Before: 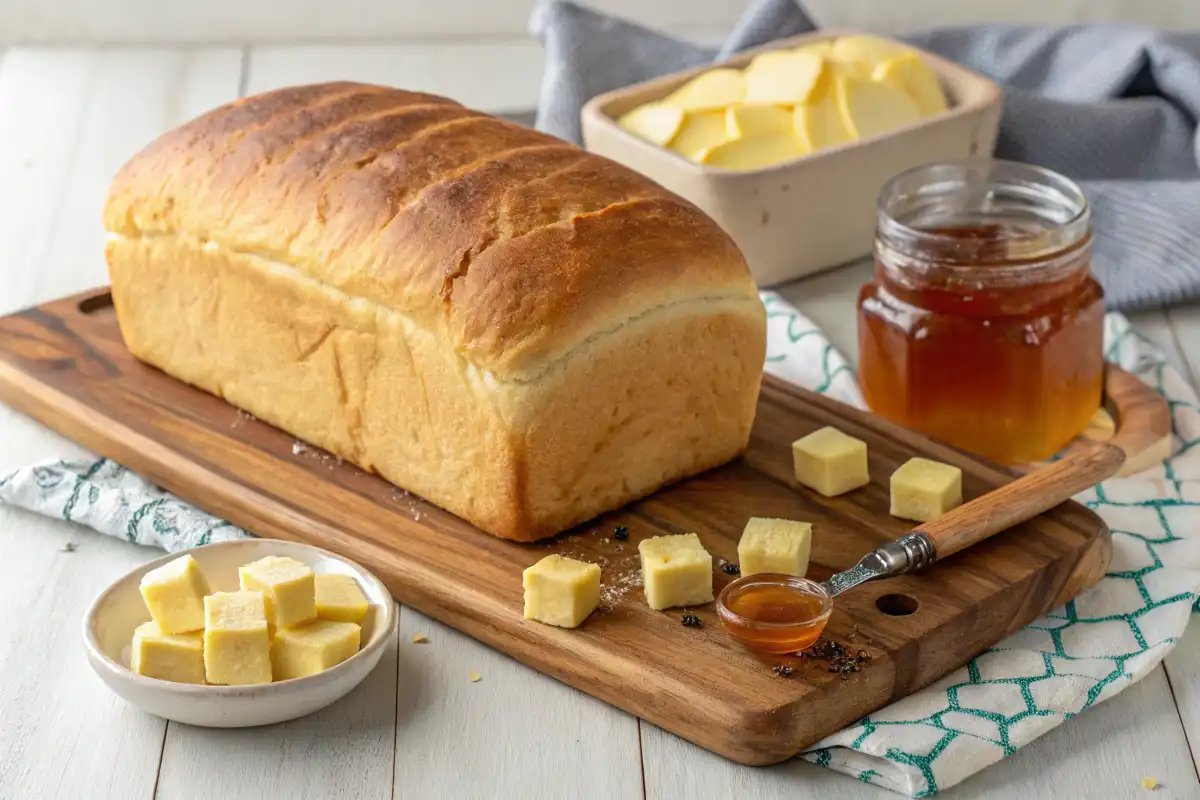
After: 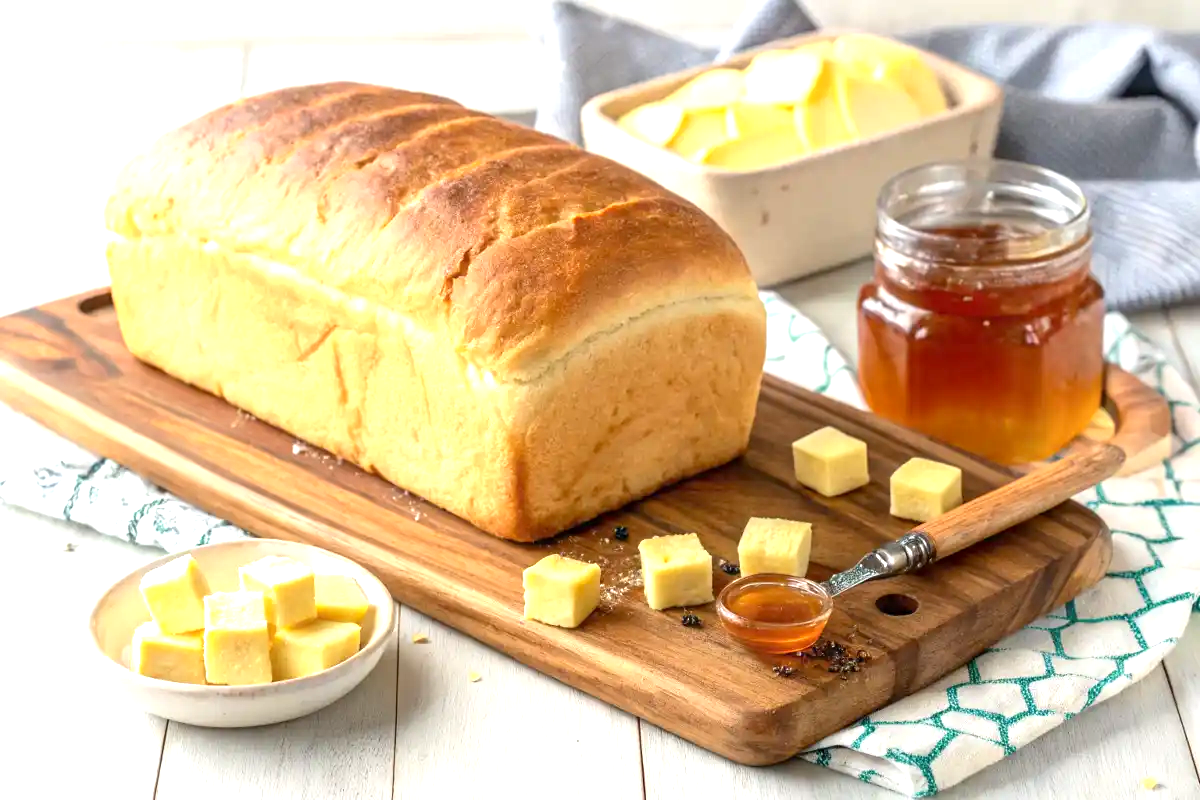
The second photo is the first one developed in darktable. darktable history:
exposure: black level correction 0.001, exposure 1.034 EV, compensate exposure bias true, compensate highlight preservation false
